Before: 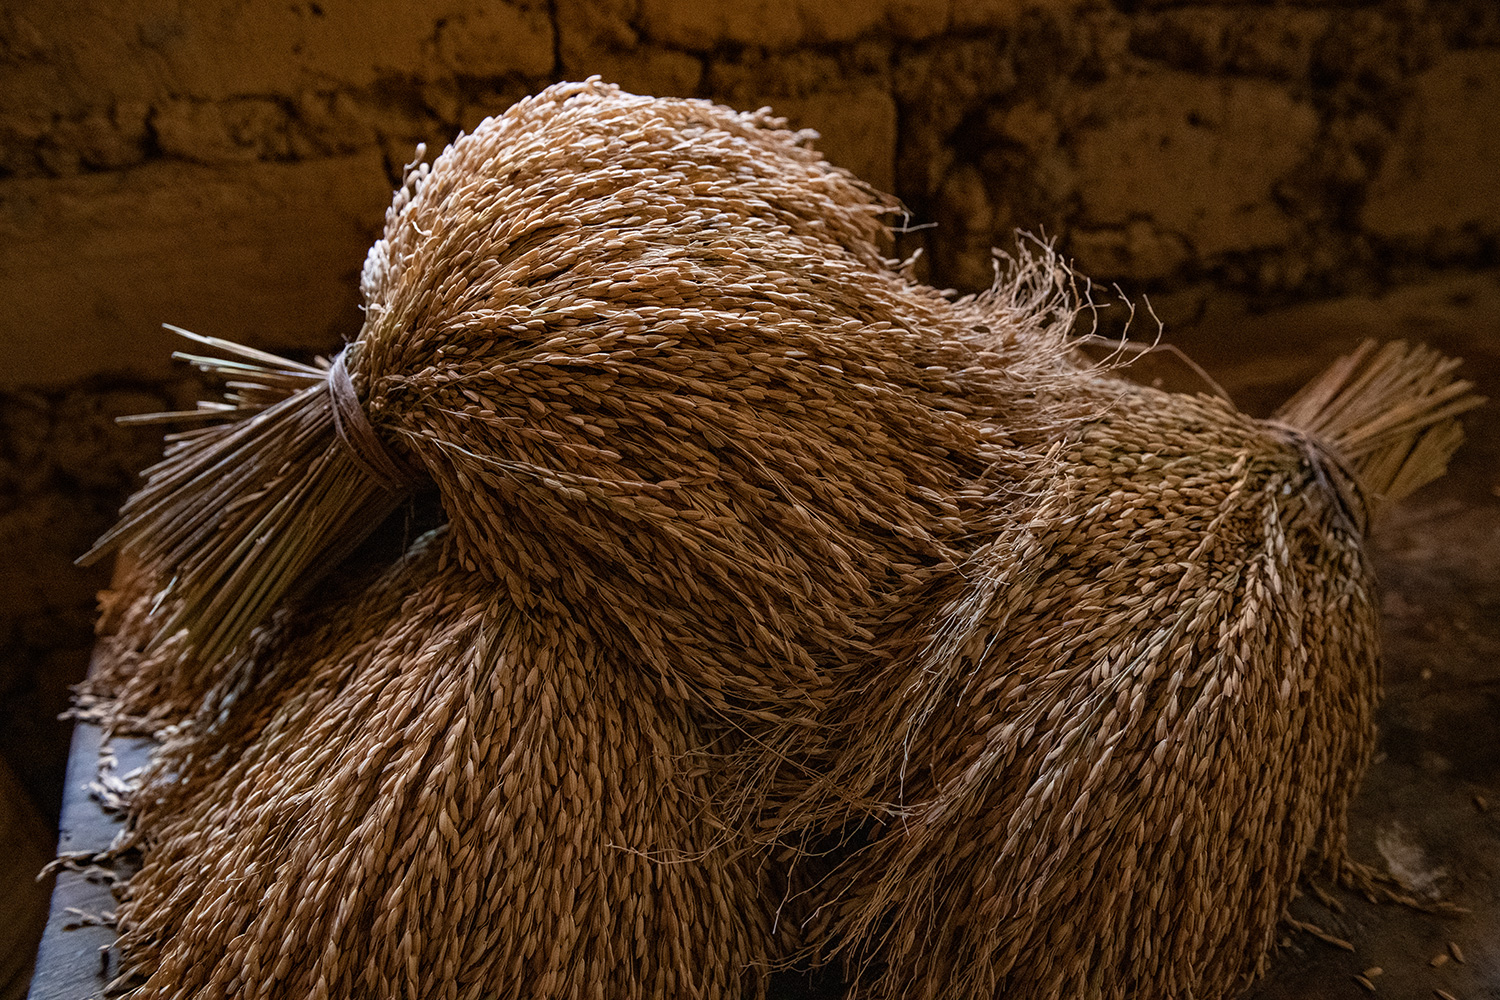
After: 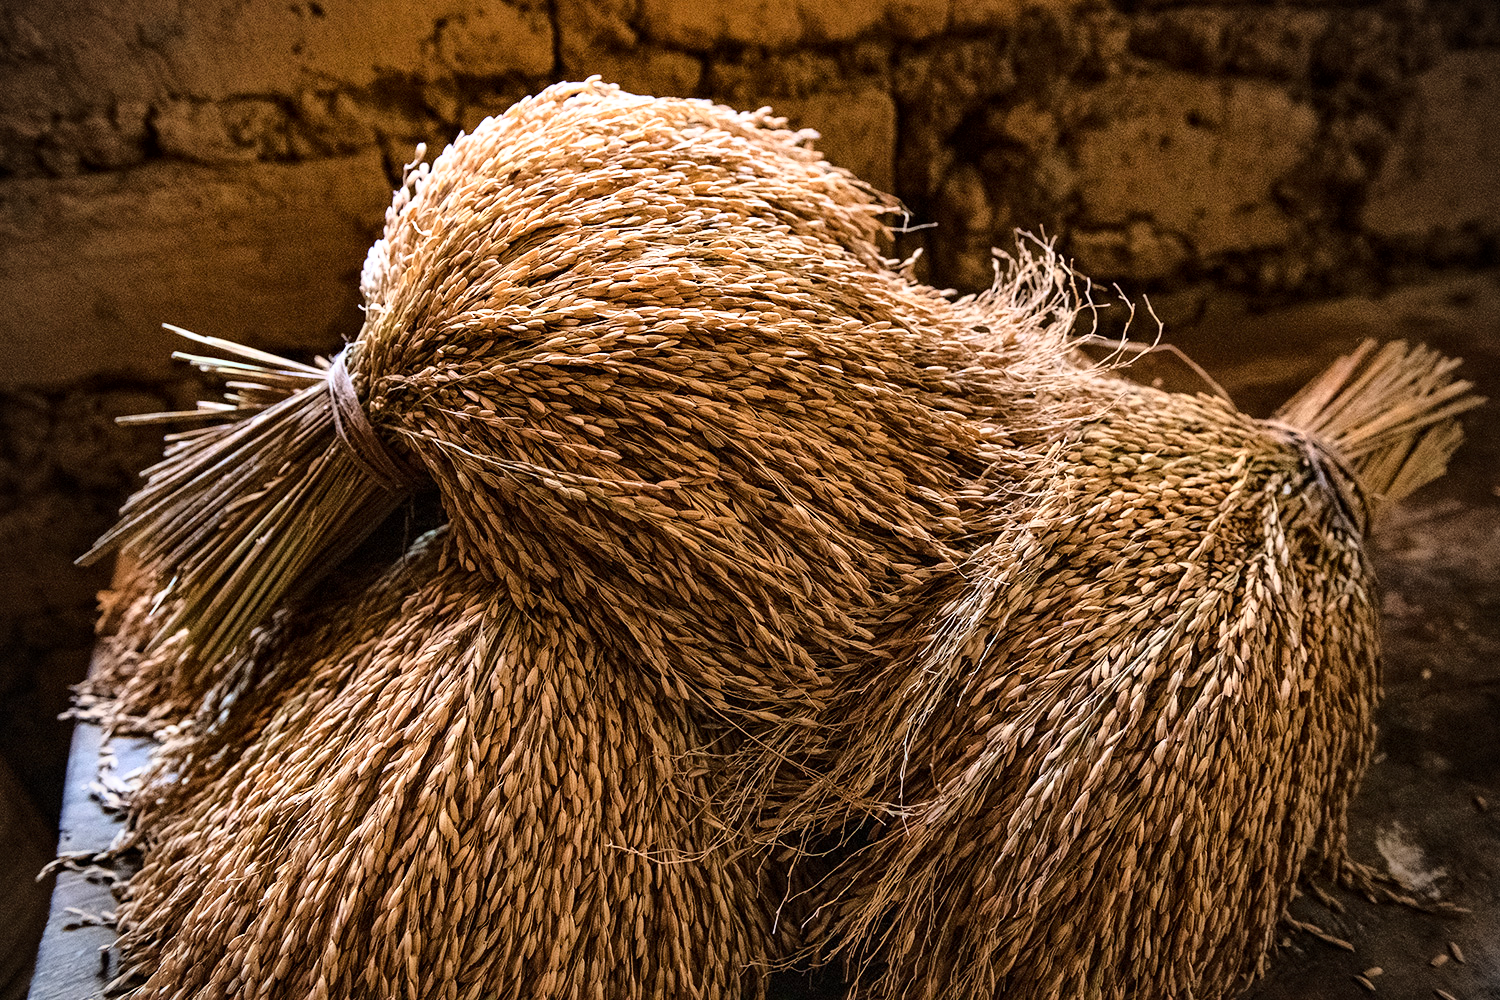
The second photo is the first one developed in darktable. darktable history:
local contrast: mode bilateral grid, contrast 20, coarseness 50, detail 120%, midtone range 0.2
base curve: curves: ch0 [(0, 0) (0.028, 0.03) (0.121, 0.232) (0.46, 0.748) (0.859, 0.968) (1, 1)]
exposure: exposure 0.515 EV, compensate highlight preservation false
vignetting: fall-off radius 60.92%
